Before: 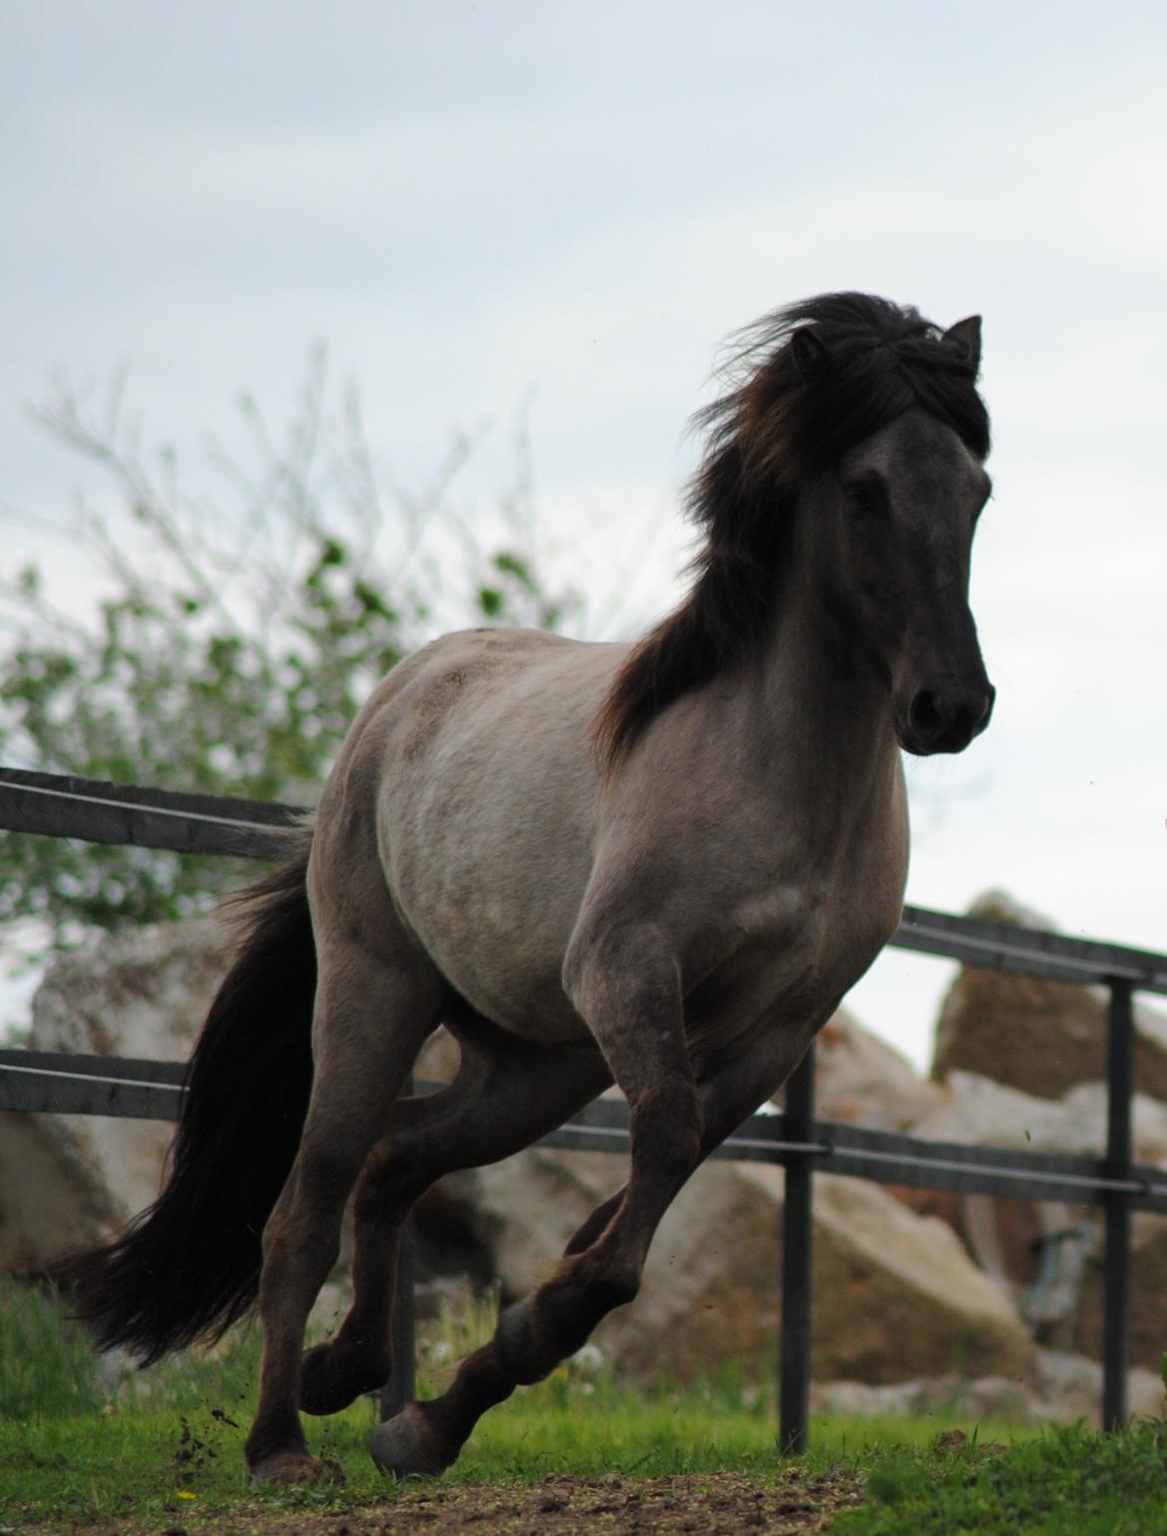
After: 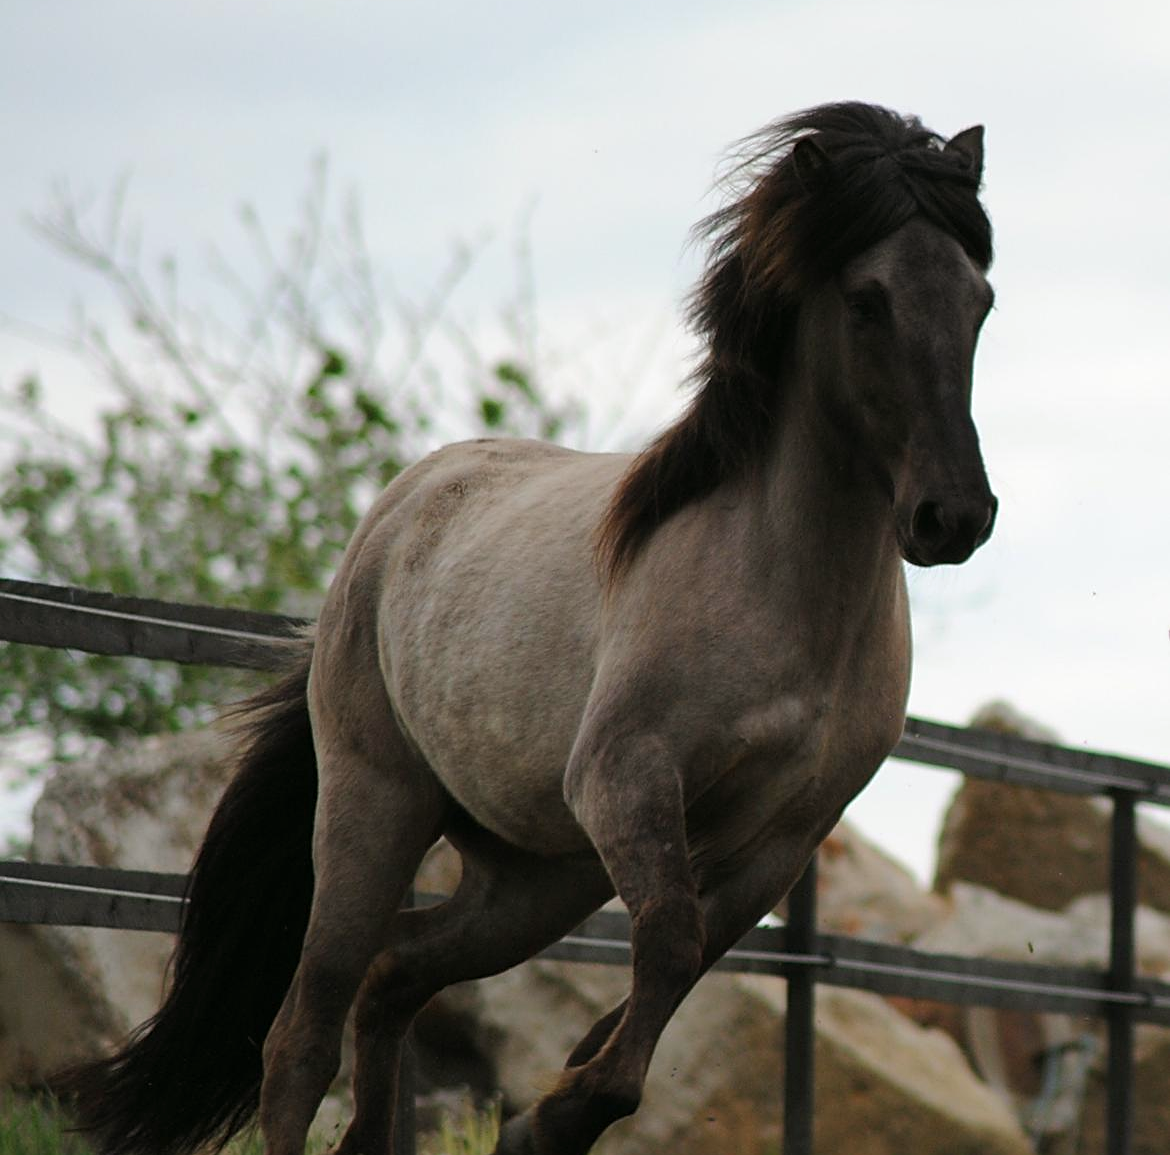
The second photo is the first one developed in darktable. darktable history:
crop and rotate: top 12.5%, bottom 12.5%
sharpen: on, module defaults
color balance: mode lift, gamma, gain (sRGB), lift [1, 0.99, 1.01, 0.992], gamma [1, 1.037, 0.974, 0.963]
